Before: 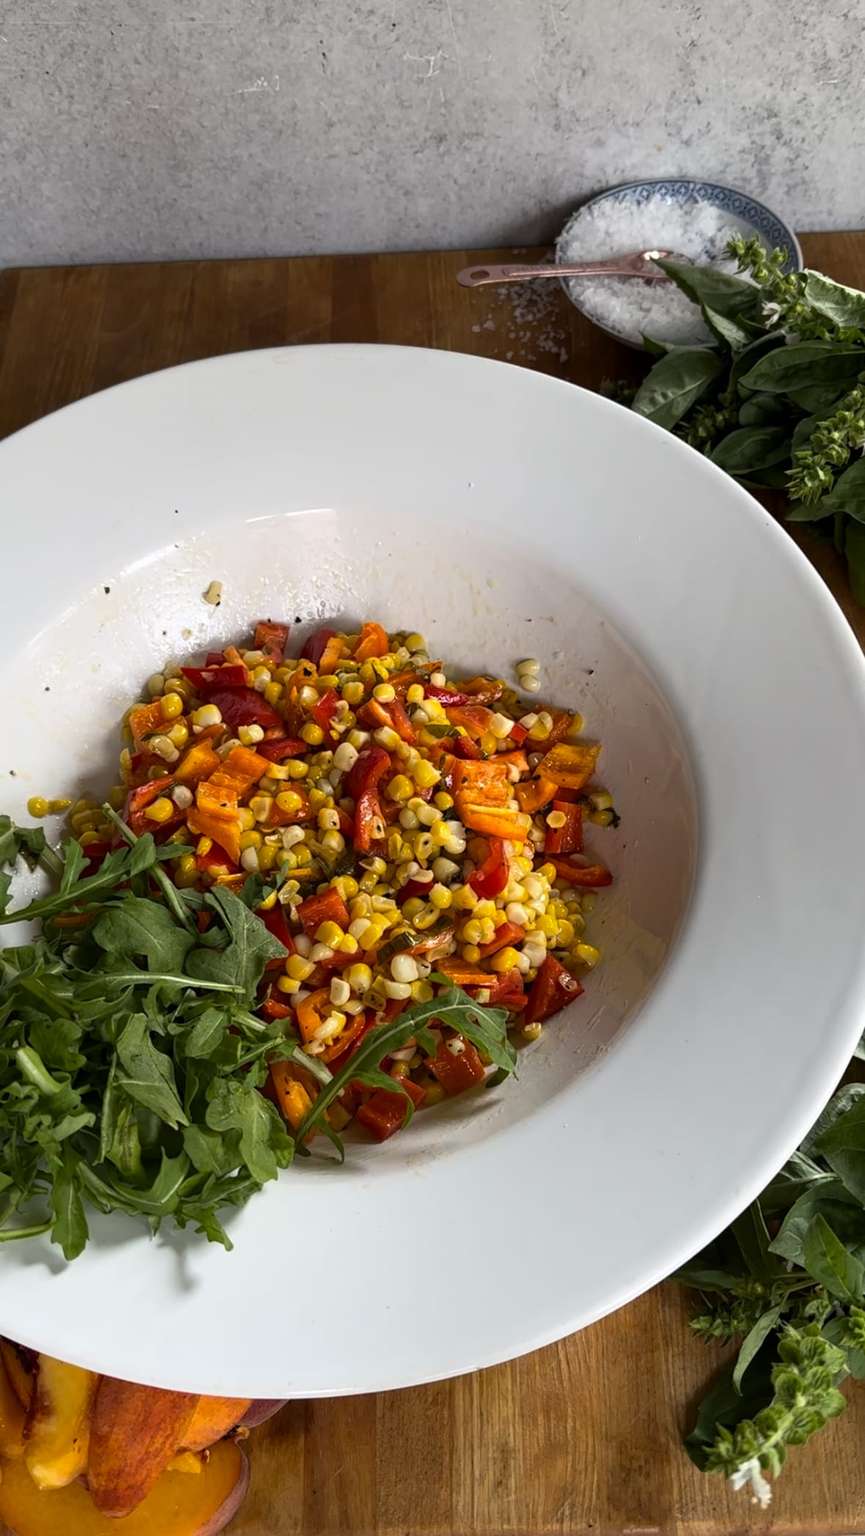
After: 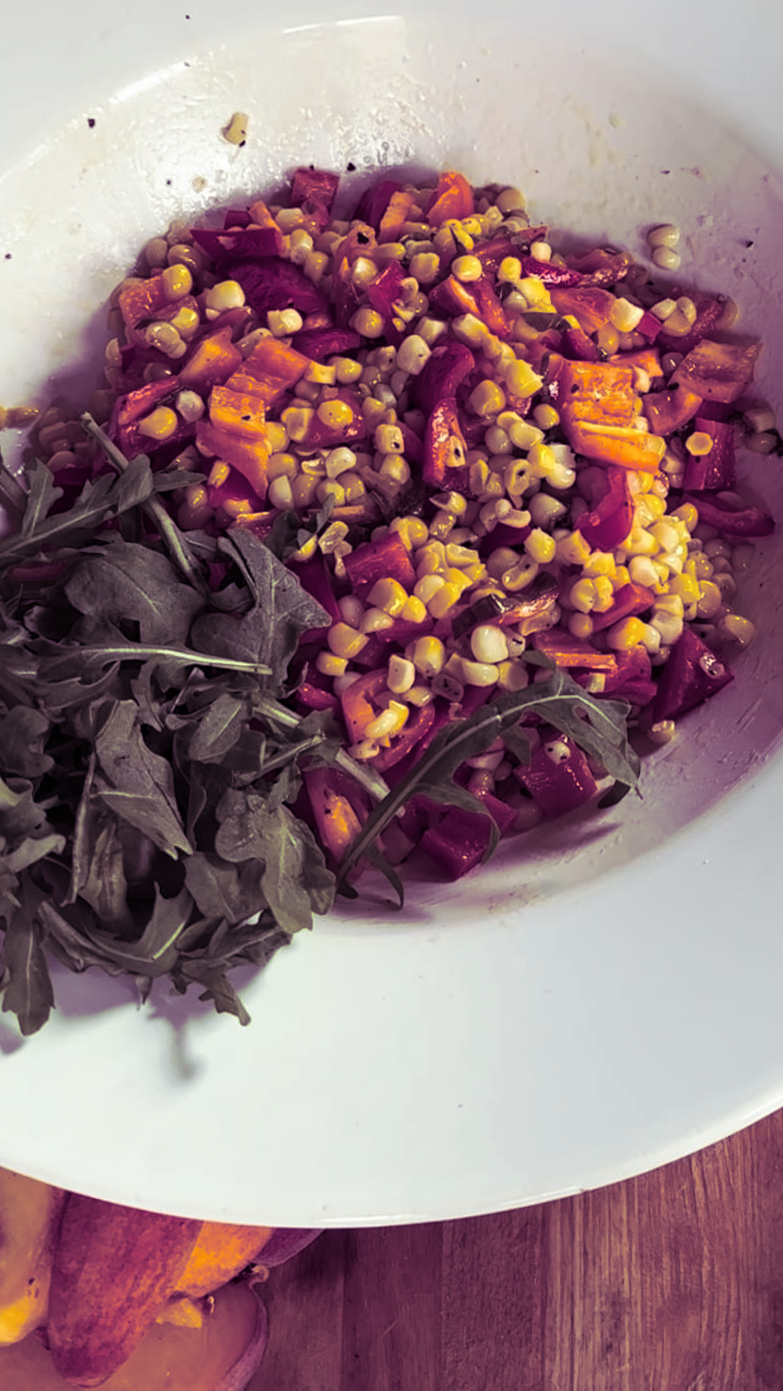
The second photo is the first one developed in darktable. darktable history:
split-toning: shadows › hue 277.2°, shadows › saturation 0.74
color balance rgb: perceptual saturation grading › global saturation 20%, perceptual saturation grading › highlights -25%, perceptual saturation grading › shadows 25%
crop and rotate: angle -0.82°, left 3.85%, top 31.828%, right 27.992%
